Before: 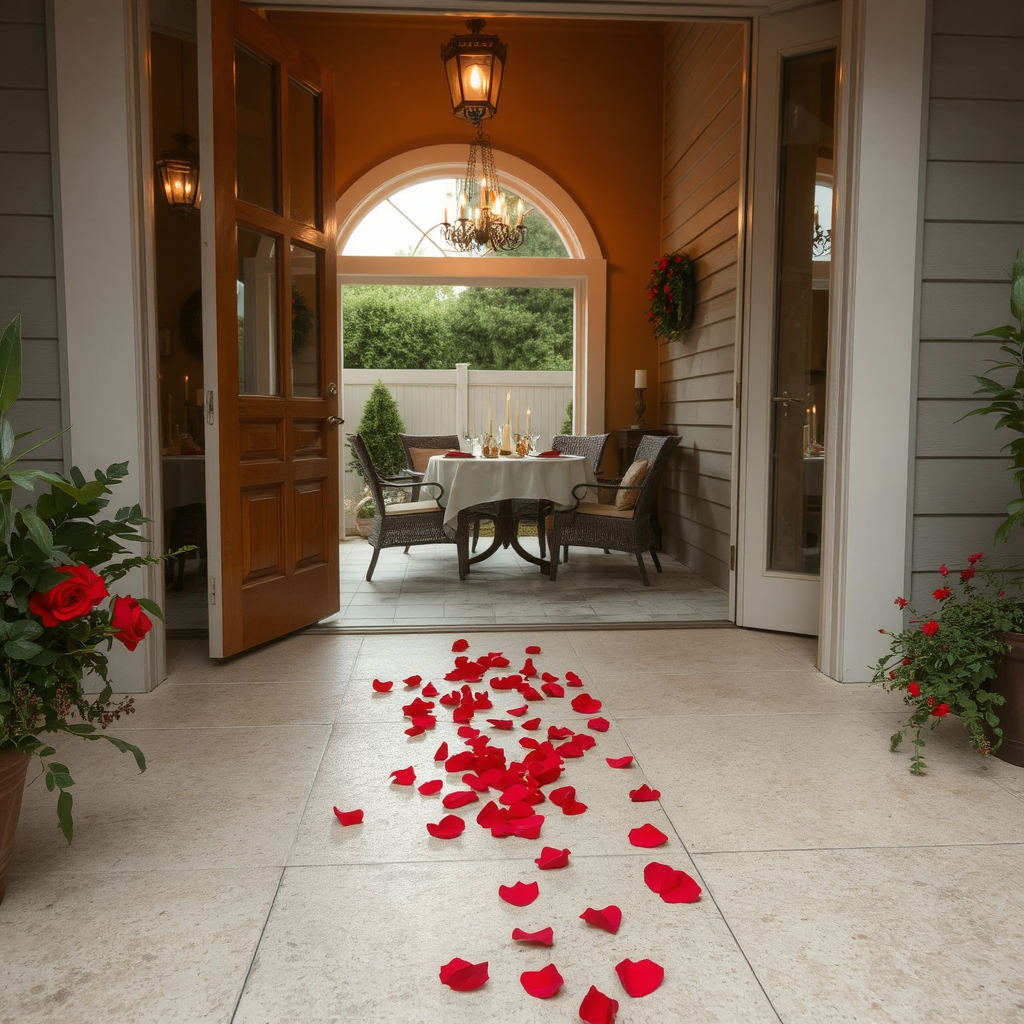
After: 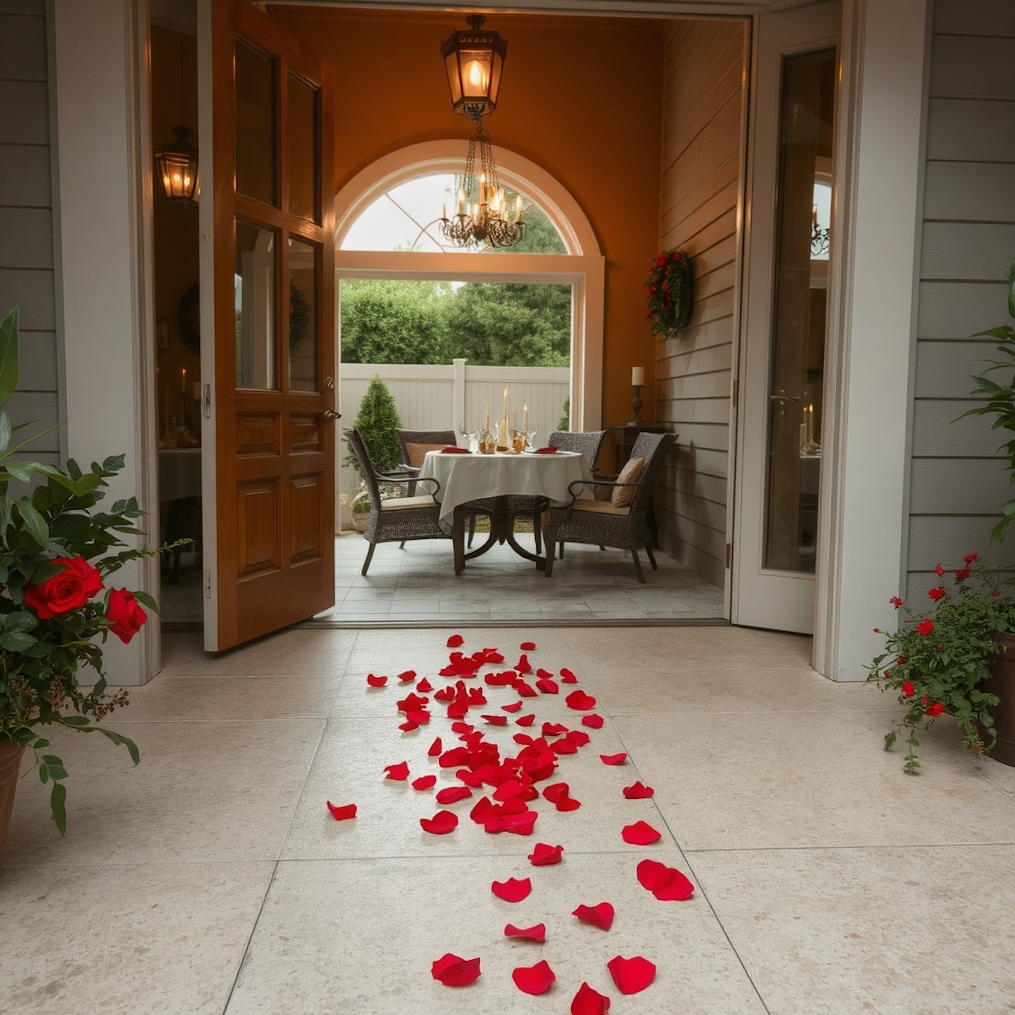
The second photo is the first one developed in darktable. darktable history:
tone equalizer: -8 EV -0.002 EV, -7 EV 0.005 EV, -6 EV -0.009 EV, -5 EV 0.011 EV, -4 EV -0.012 EV, -3 EV 0.007 EV, -2 EV -0.062 EV, -1 EV -0.293 EV, +0 EV -0.582 EV, smoothing diameter 2%, edges refinement/feathering 20, mask exposure compensation -1.57 EV, filter diffusion 5
crop and rotate: angle -0.5°
